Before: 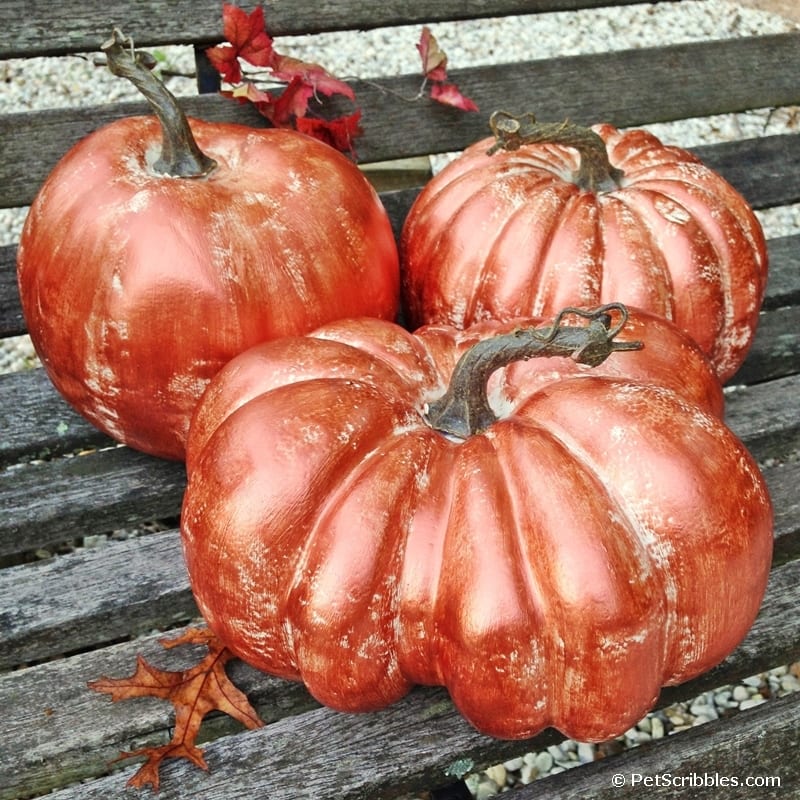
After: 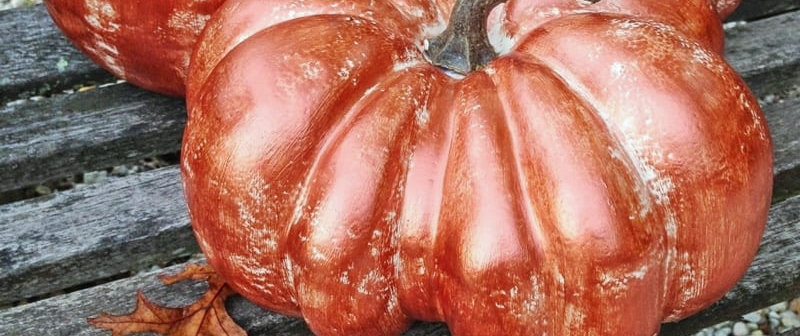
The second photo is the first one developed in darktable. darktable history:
white balance: red 0.967, blue 1.049
crop: top 45.551%, bottom 12.262%
rgb levels: preserve colors max RGB
local contrast: detail 110%
